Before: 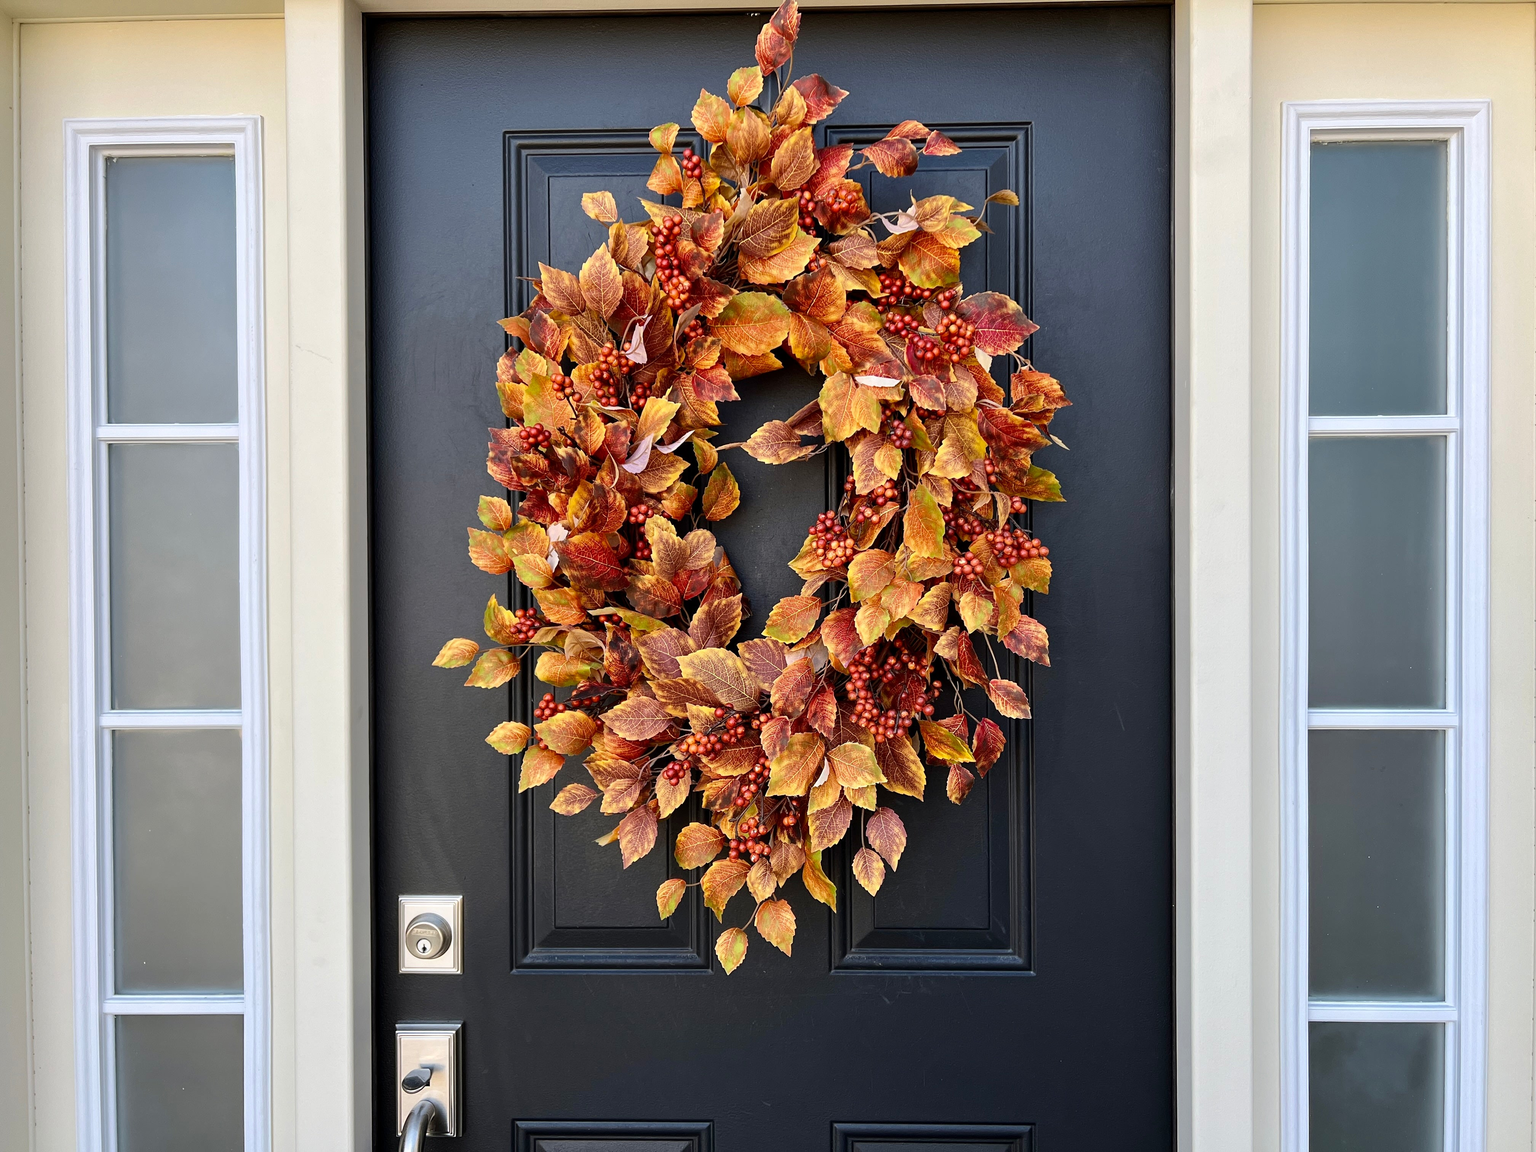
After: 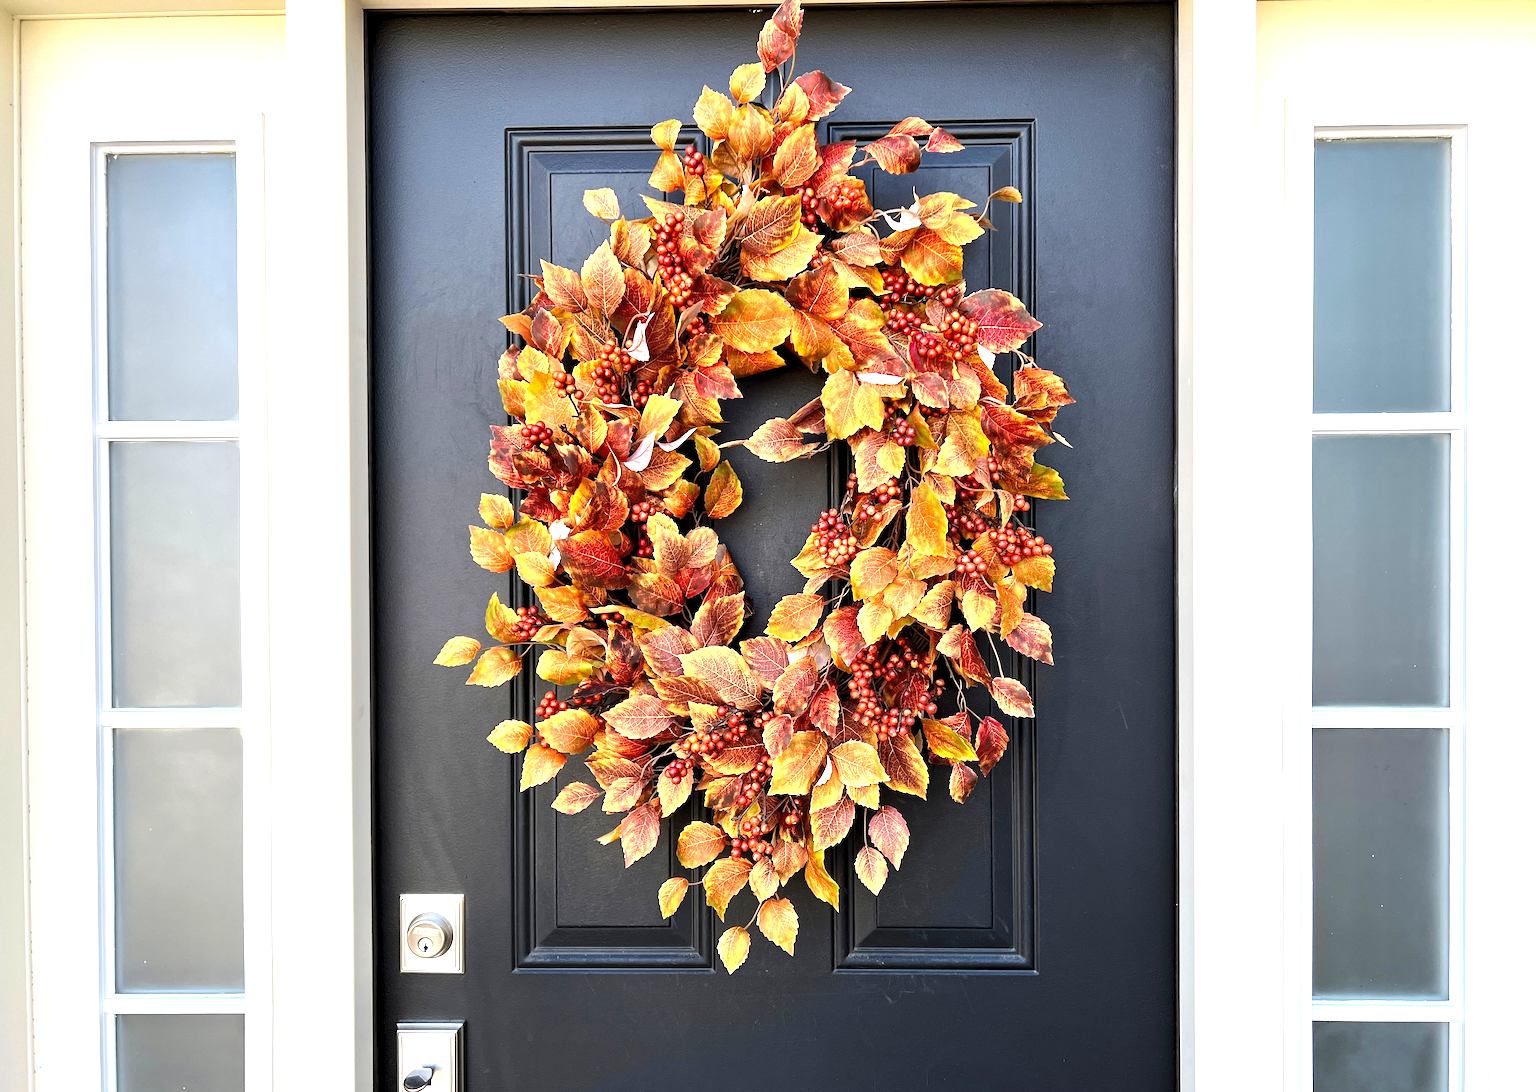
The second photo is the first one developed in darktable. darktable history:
exposure: black level correction 0, exposure 1 EV, compensate highlight preservation false
crop: top 0.362%, right 0.266%, bottom 5.055%
tone equalizer: edges refinement/feathering 500, mask exposure compensation -1.57 EV, preserve details no
levels: levels [0.031, 0.5, 0.969]
